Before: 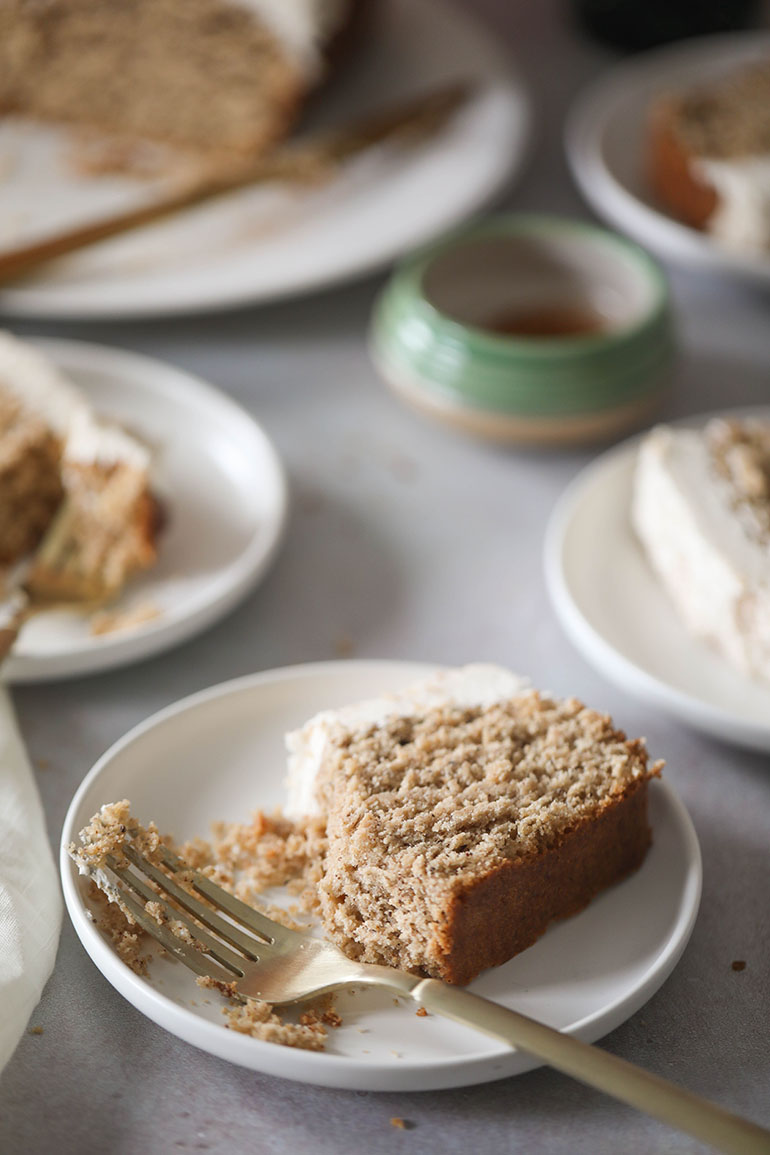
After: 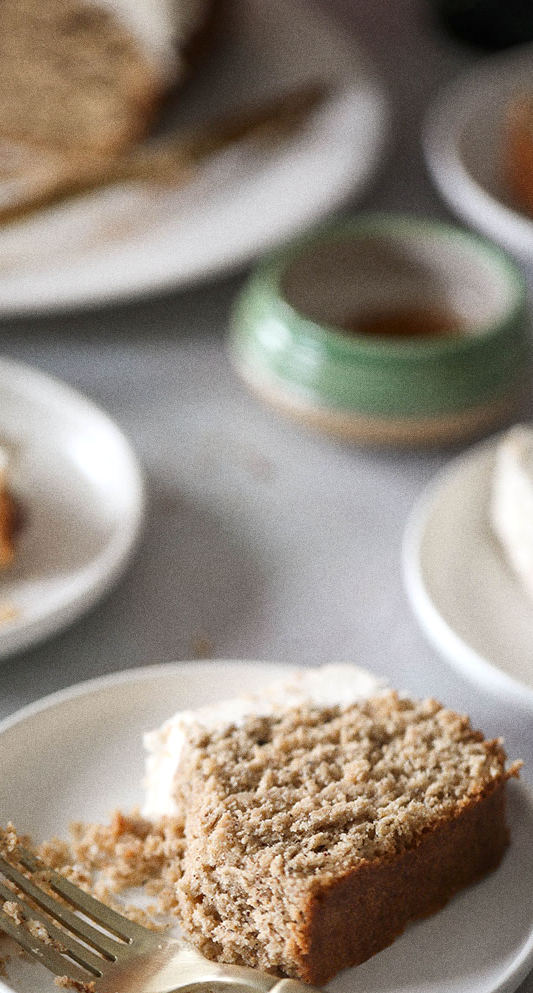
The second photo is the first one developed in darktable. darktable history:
grain: coarseness 8.68 ISO, strength 31.94%
crop: left 18.479%, right 12.2%, bottom 13.971%
local contrast: mode bilateral grid, contrast 20, coarseness 50, detail 141%, midtone range 0.2
